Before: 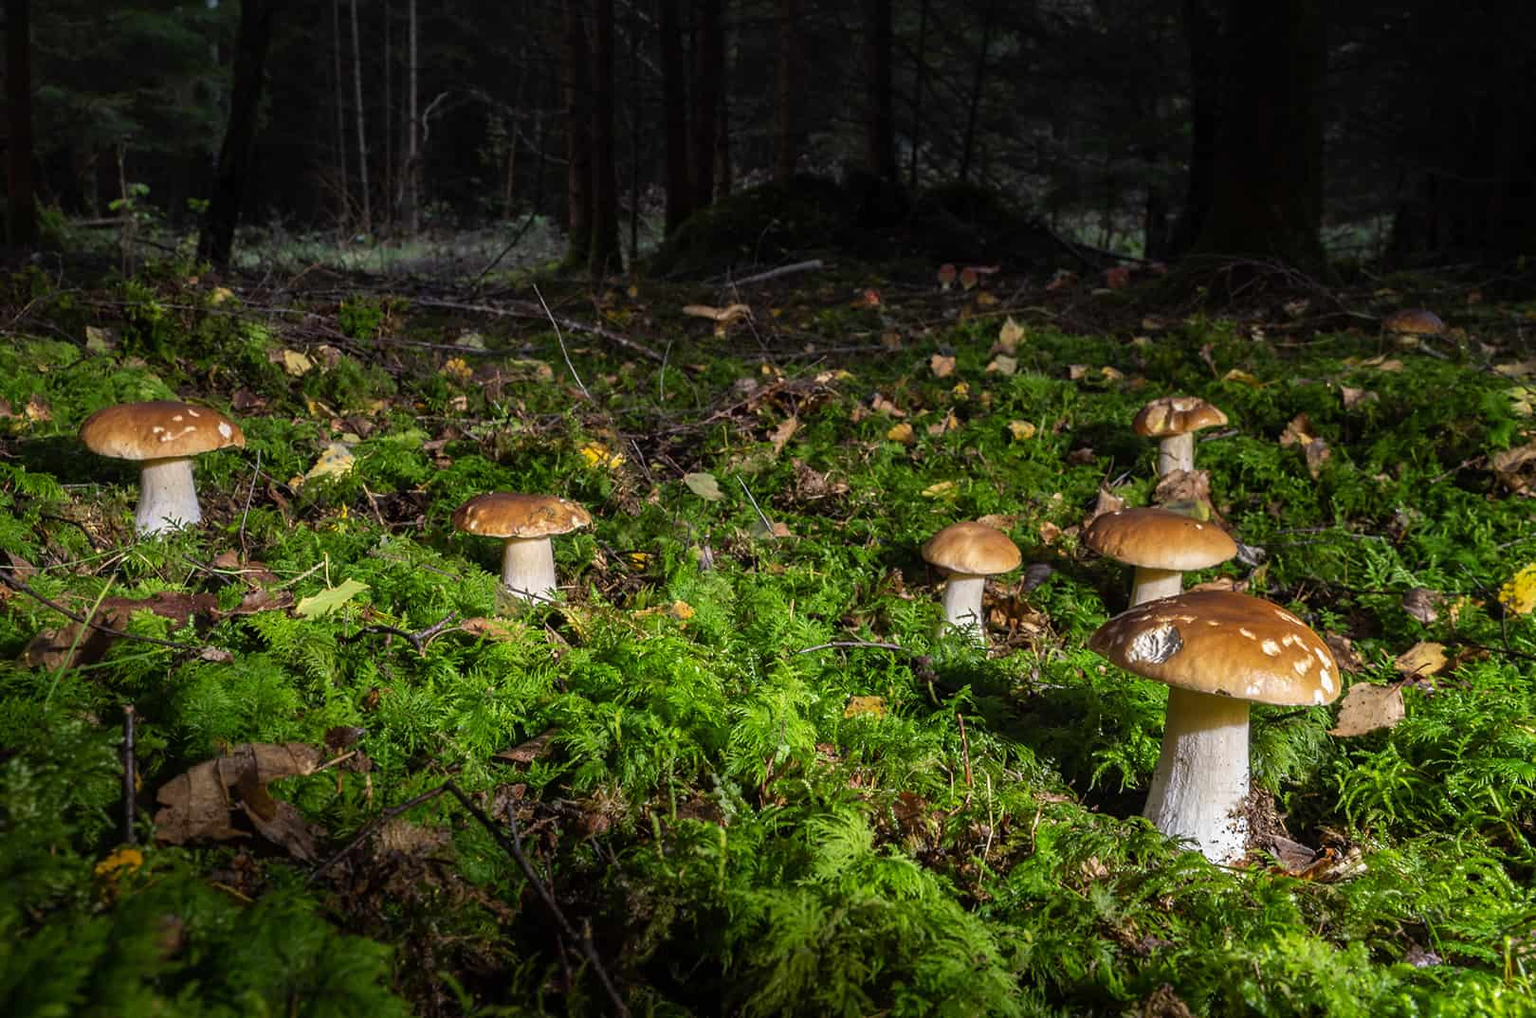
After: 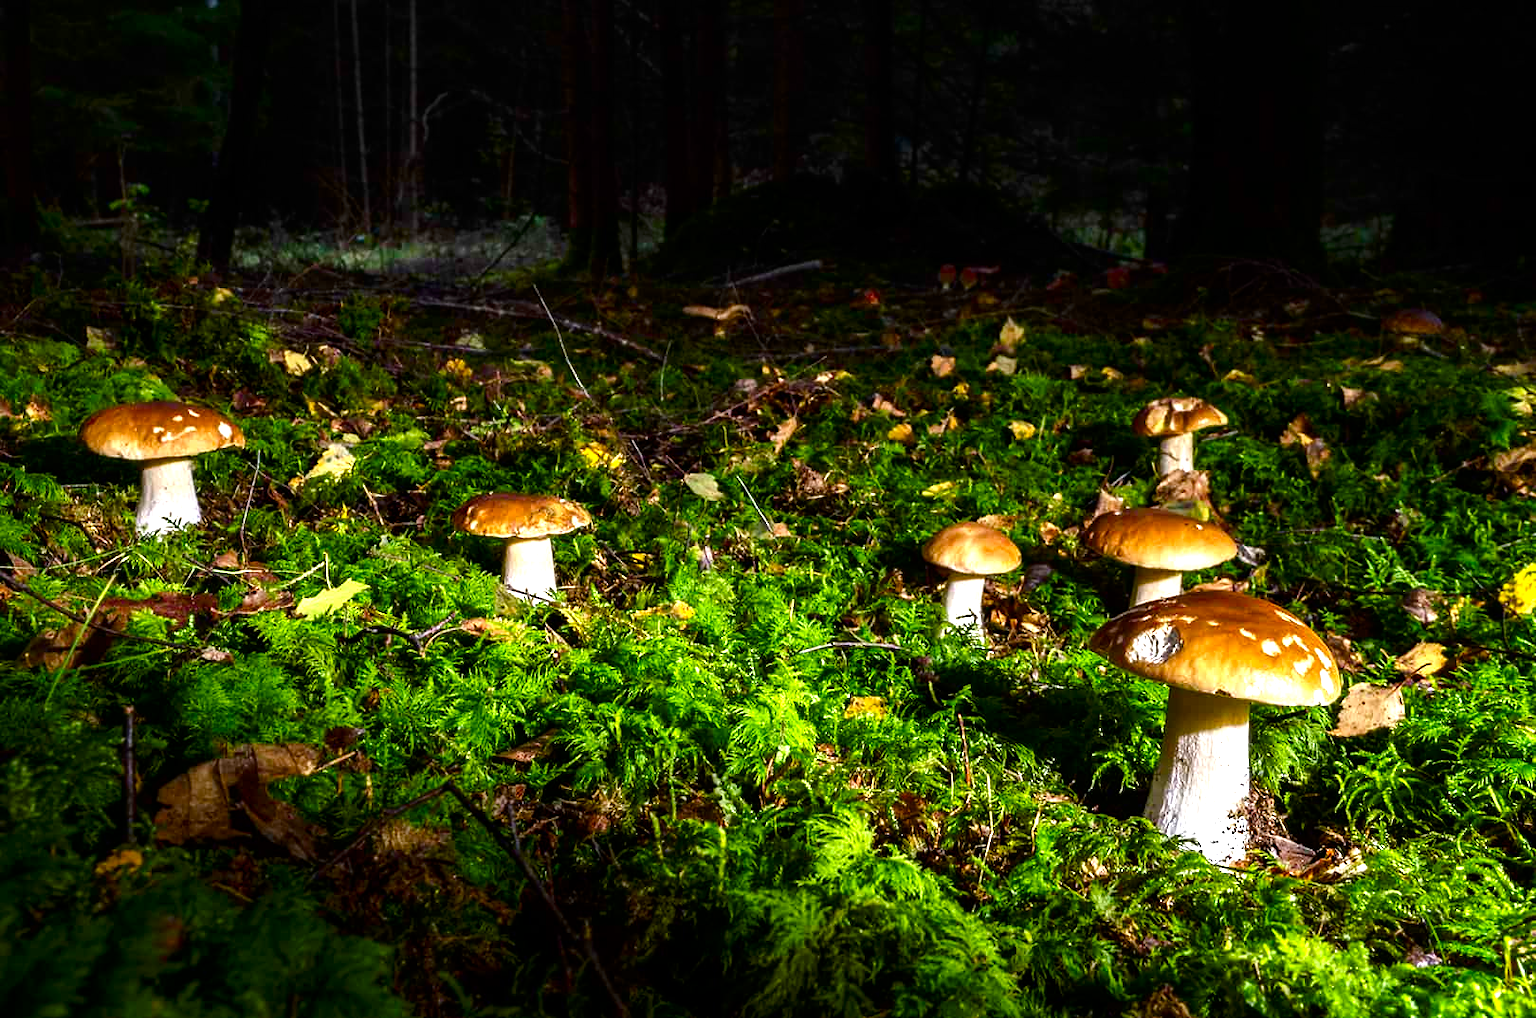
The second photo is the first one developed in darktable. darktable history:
tone equalizer: -8 EV -0.733 EV, -7 EV -0.713 EV, -6 EV -0.582 EV, -5 EV -0.414 EV, -3 EV 0.371 EV, -2 EV 0.6 EV, -1 EV 0.693 EV, +0 EV 0.732 EV
contrast brightness saturation: contrast 0.069, brightness -0.137, saturation 0.117
color balance rgb: perceptual saturation grading › global saturation 20%, perceptual saturation grading › highlights -25.263%, perceptual saturation grading › shadows 49.225%, perceptual brilliance grading › highlights 10.376%, perceptual brilliance grading › mid-tones 5.204%, global vibrance 20%
